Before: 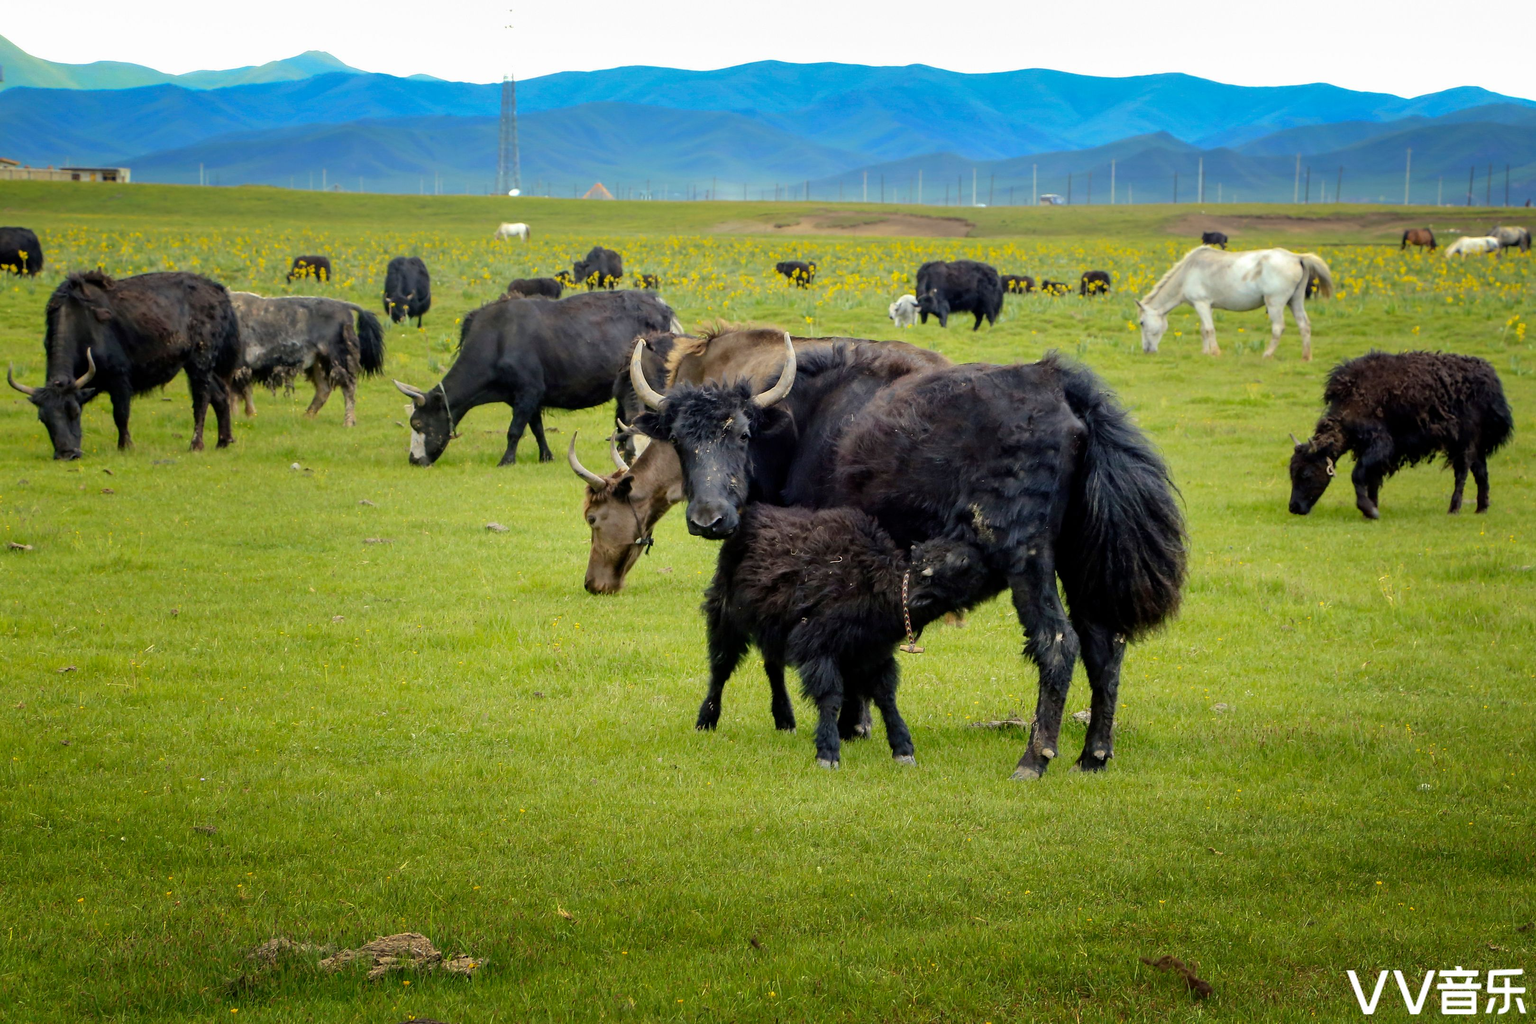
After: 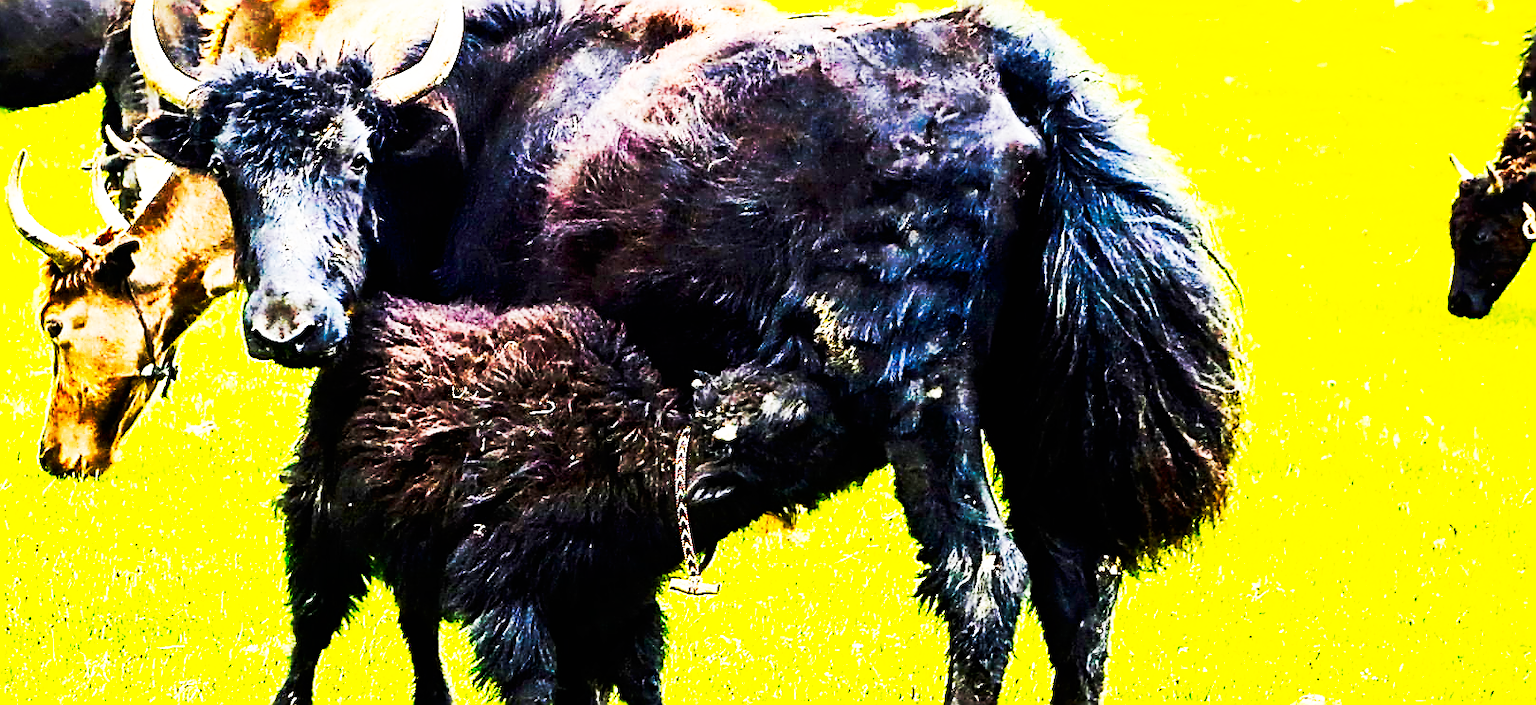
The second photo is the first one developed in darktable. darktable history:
color balance rgb: perceptual saturation grading › global saturation 24.931%, saturation formula JzAzBz (2021)
base curve: curves: ch0 [(0, 0) (0.007, 0.004) (0.027, 0.03) (0.046, 0.07) (0.207, 0.54) (0.442, 0.872) (0.673, 0.972) (1, 1)], preserve colors none
crop: left 36.787%, top 34.737%, right 13.176%, bottom 30.743%
sharpen: amount 1.991
exposure: exposure 0.575 EV, compensate highlight preservation false
tone curve: curves: ch0 [(0, 0) (0.003, 0.003) (0.011, 0.008) (0.025, 0.018) (0.044, 0.04) (0.069, 0.062) (0.1, 0.09) (0.136, 0.121) (0.177, 0.158) (0.224, 0.197) (0.277, 0.255) (0.335, 0.314) (0.399, 0.391) (0.468, 0.496) (0.543, 0.683) (0.623, 0.801) (0.709, 0.883) (0.801, 0.94) (0.898, 0.984) (1, 1)], preserve colors none
contrast brightness saturation: contrast 0.139
